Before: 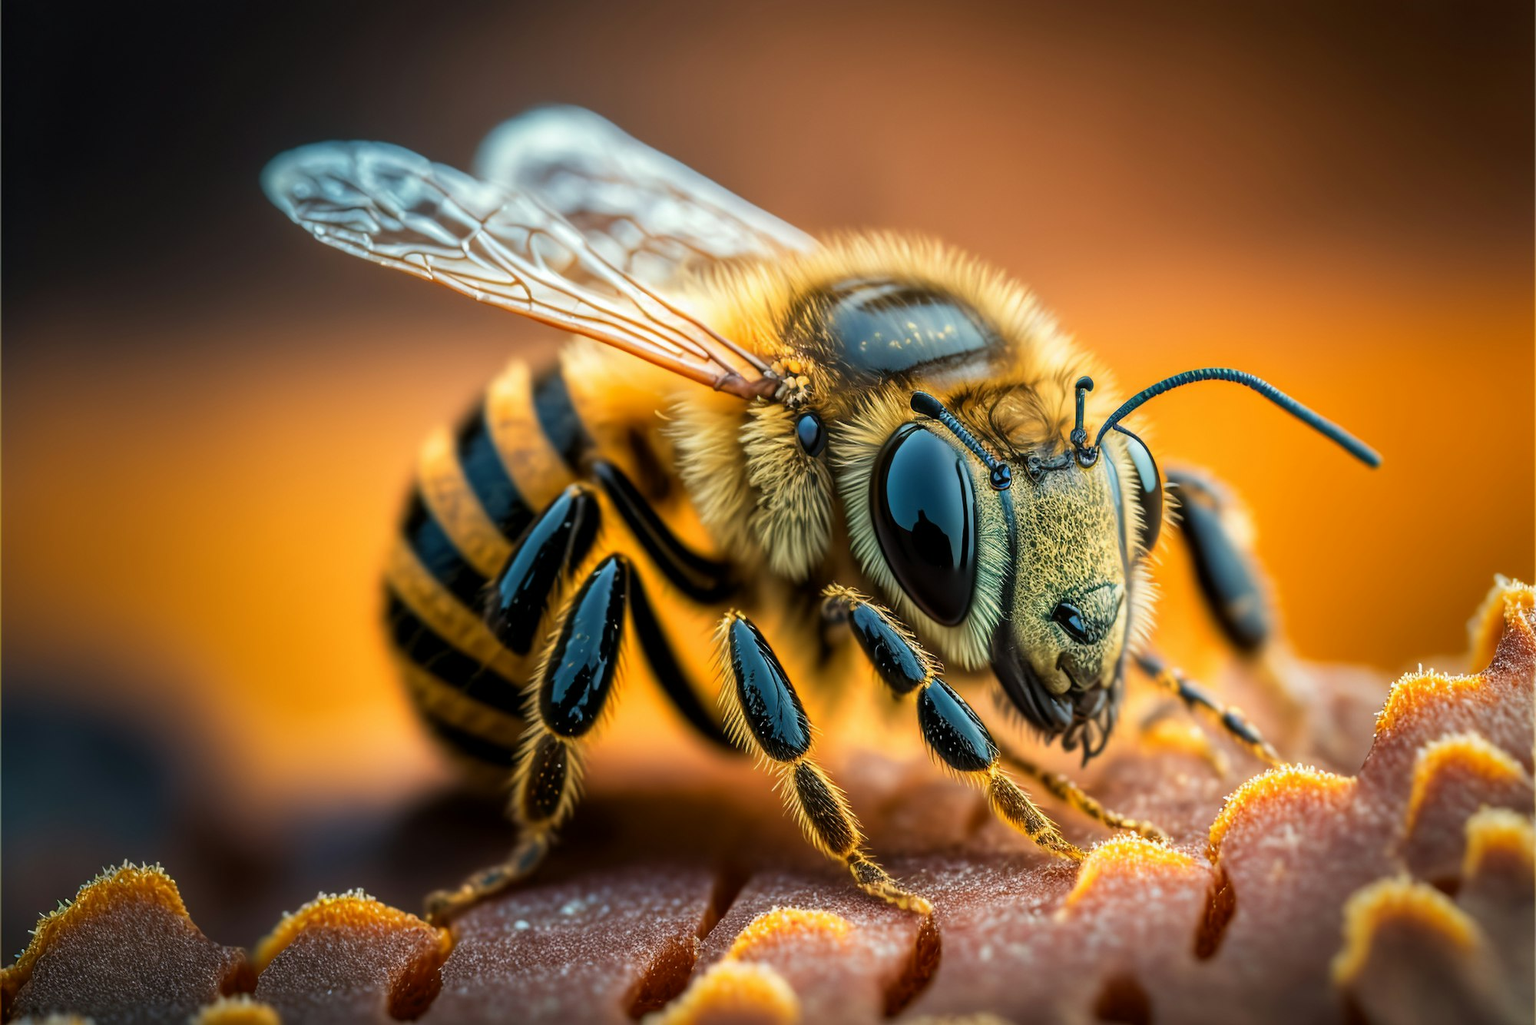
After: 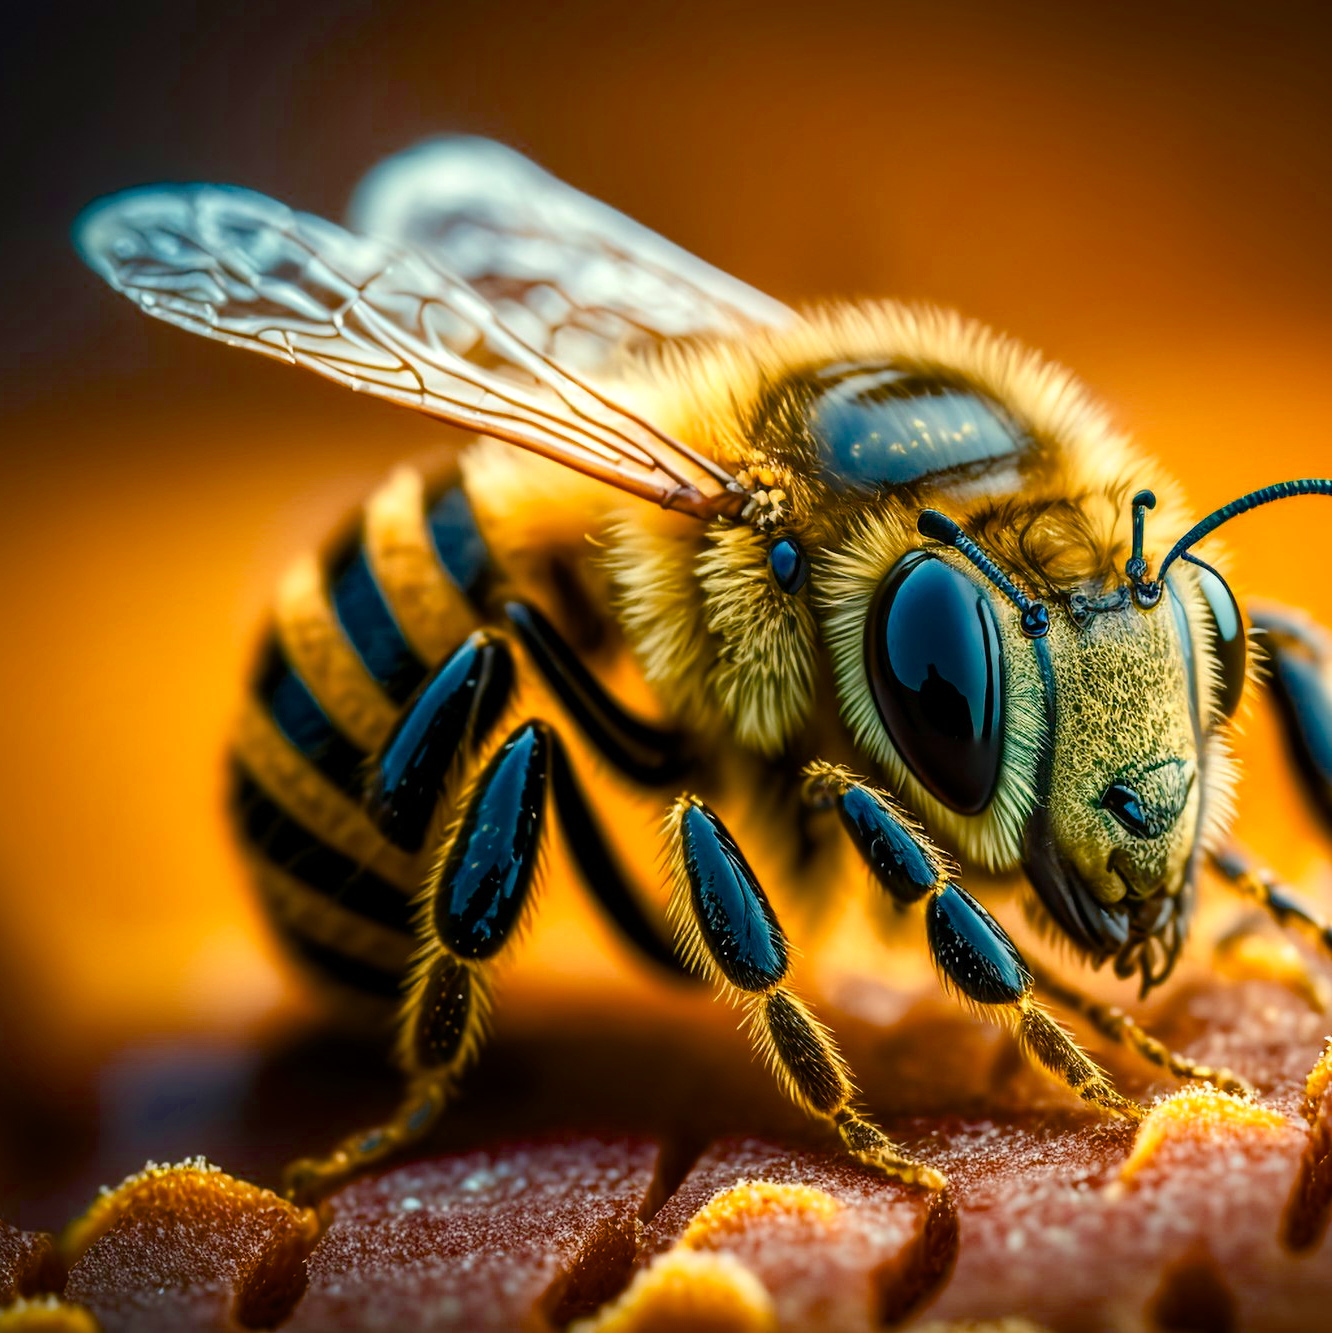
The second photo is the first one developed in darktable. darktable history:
crop and rotate: left 13.422%, right 19.944%
color balance rgb: highlights gain › luminance 6.815%, highlights gain › chroma 1.962%, highlights gain › hue 89.64°, perceptual saturation grading › global saturation 20%, perceptual saturation grading › highlights -25.644%, perceptual saturation grading › shadows 50.129%, global vibrance 16.129%, saturation formula JzAzBz (2021)
